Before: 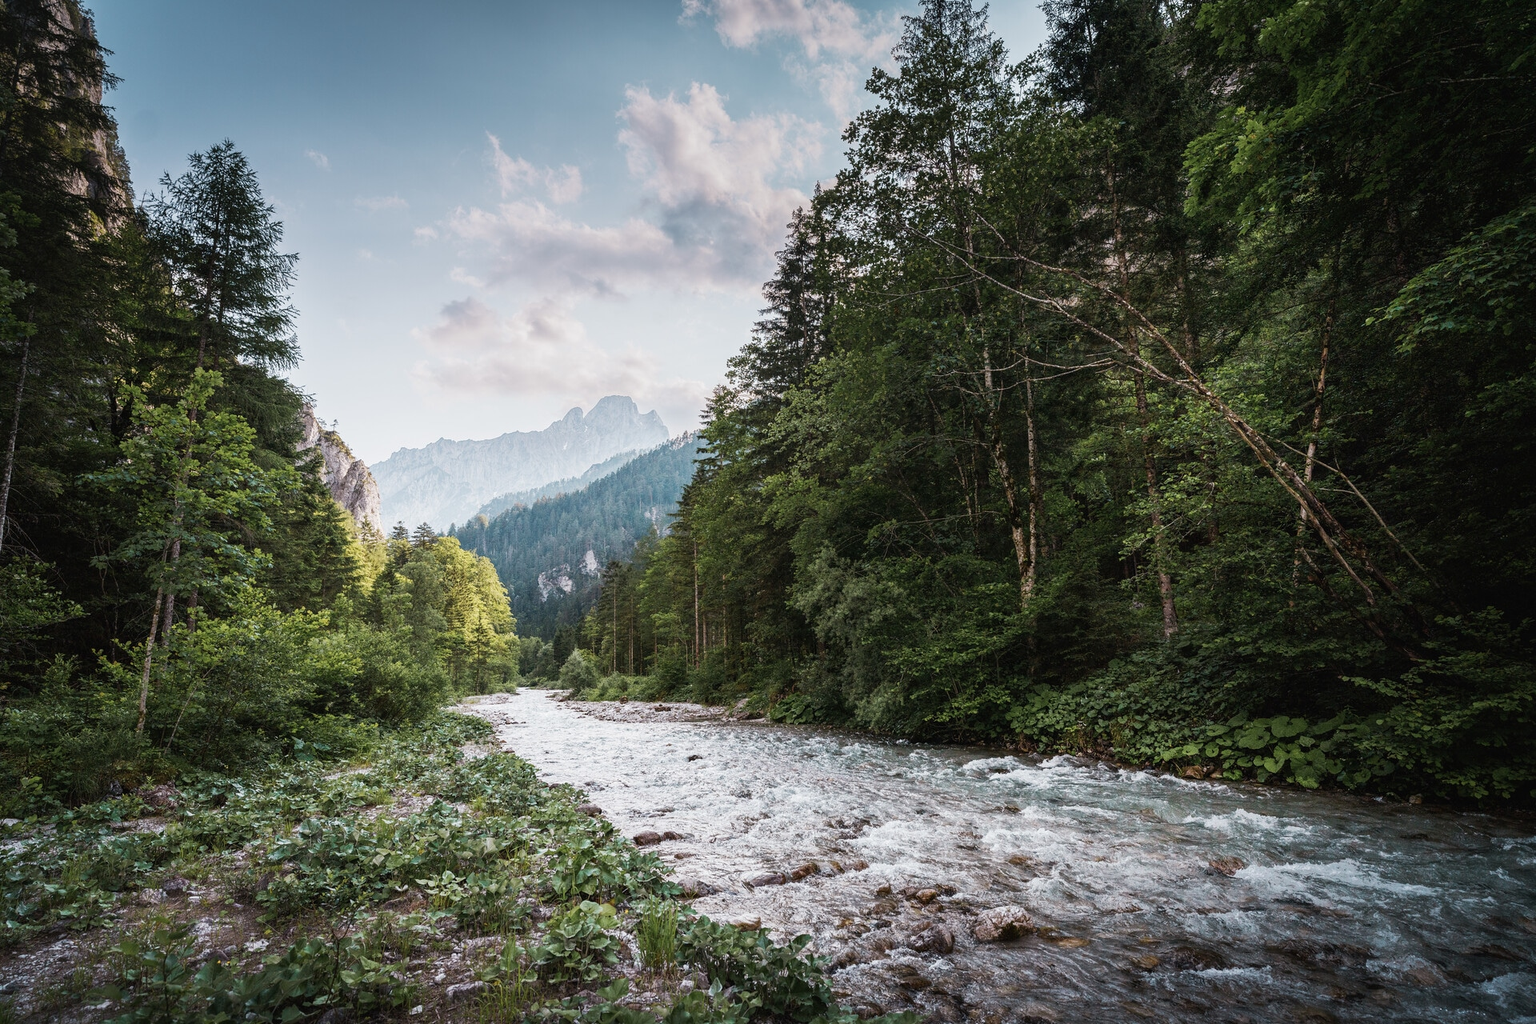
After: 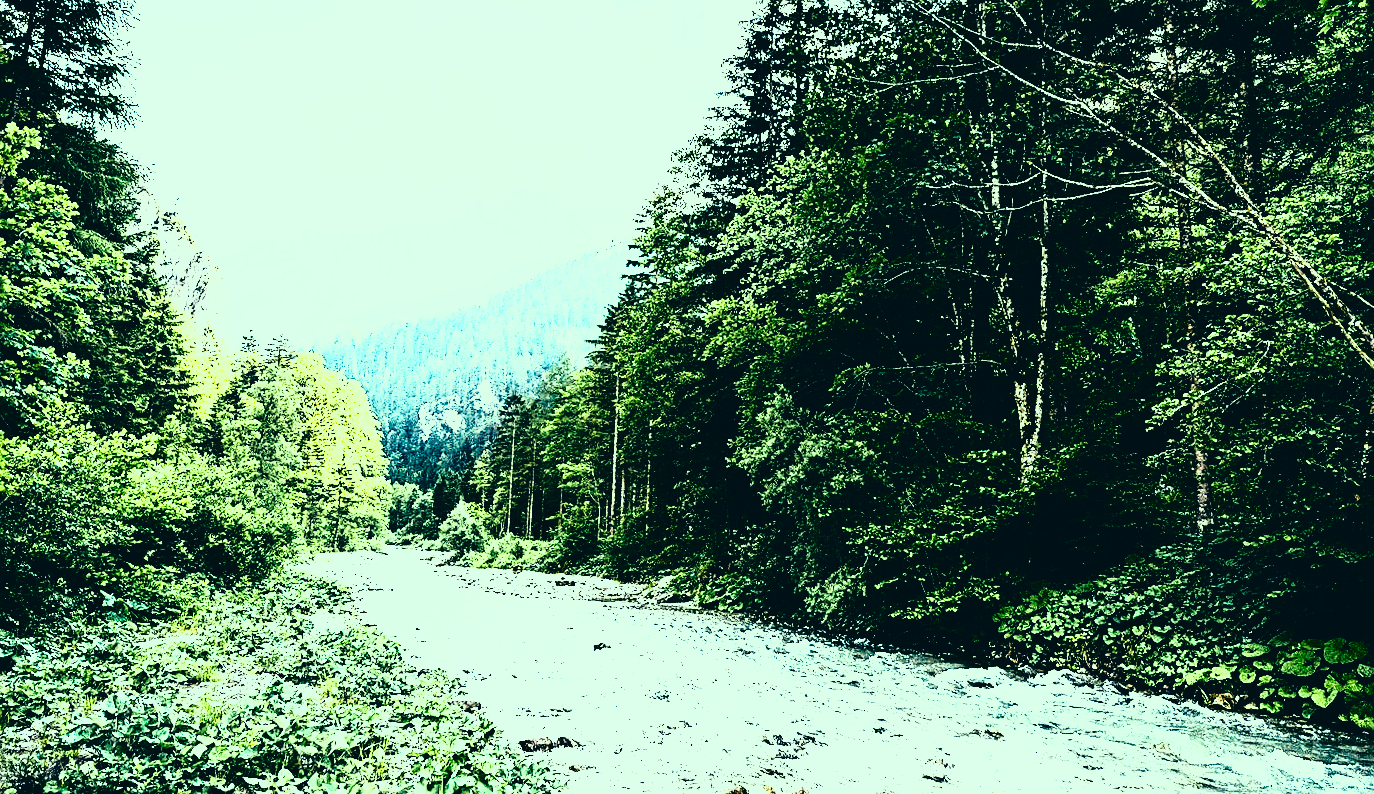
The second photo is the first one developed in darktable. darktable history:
shadows and highlights: shadows -62.32, white point adjustment -5.22, highlights 61.59
sharpen: on, module defaults
rgb curve: curves: ch0 [(0, 0) (0.21, 0.15) (0.24, 0.21) (0.5, 0.75) (0.75, 0.96) (0.89, 0.99) (1, 1)]; ch1 [(0, 0.02) (0.21, 0.13) (0.25, 0.2) (0.5, 0.67) (0.75, 0.9) (0.89, 0.97) (1, 1)]; ch2 [(0, 0.02) (0.21, 0.13) (0.25, 0.2) (0.5, 0.67) (0.75, 0.9) (0.89, 0.97) (1, 1)], compensate middle gray true
color correction: highlights a* -20.08, highlights b* 9.8, shadows a* -20.4, shadows b* -10.76
color balance rgb: shadows lift › hue 87.51°, highlights gain › chroma 1.62%, highlights gain › hue 55.1°, global offset › chroma 0.06%, global offset › hue 253.66°, linear chroma grading › global chroma 0.5%, perceptual saturation grading › global saturation 16.38%
base curve: curves: ch0 [(0, 0) (0.04, 0.03) (0.133, 0.232) (0.448, 0.748) (0.843, 0.968) (1, 1)], preserve colors none
crop and rotate: angle -3.37°, left 9.79%, top 20.73%, right 12.42%, bottom 11.82%
